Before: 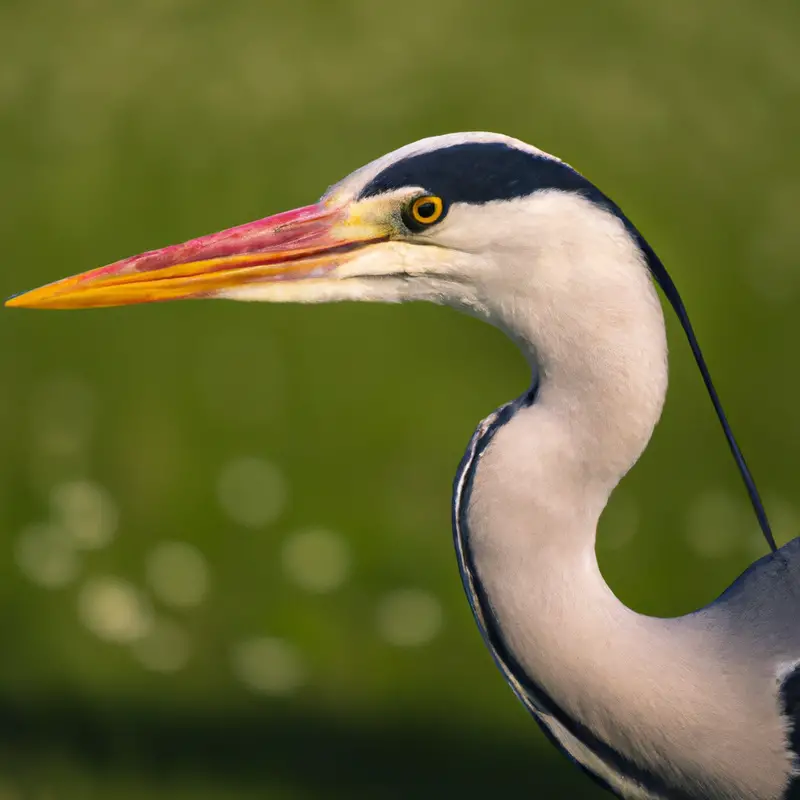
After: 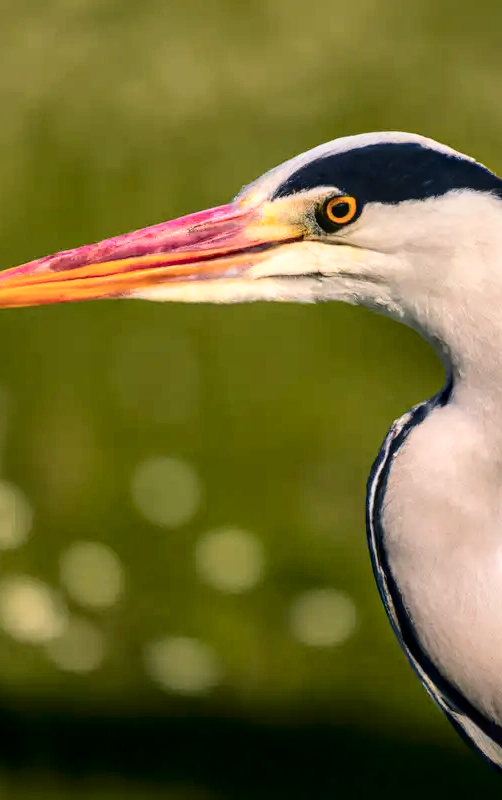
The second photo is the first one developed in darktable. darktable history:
local contrast: highlights 28%, detail 130%
color zones: curves: ch1 [(0.239, 0.552) (0.75, 0.5)]; ch2 [(0.25, 0.462) (0.749, 0.457)]
tone curve: curves: ch0 [(0, 0) (0.003, 0.003) (0.011, 0.005) (0.025, 0.008) (0.044, 0.012) (0.069, 0.02) (0.1, 0.031) (0.136, 0.047) (0.177, 0.088) (0.224, 0.141) (0.277, 0.222) (0.335, 0.32) (0.399, 0.422) (0.468, 0.523) (0.543, 0.623) (0.623, 0.716) (0.709, 0.796) (0.801, 0.88) (0.898, 0.958) (1, 1)], color space Lab, independent channels, preserve colors none
crop: left 10.759%, right 26.369%
